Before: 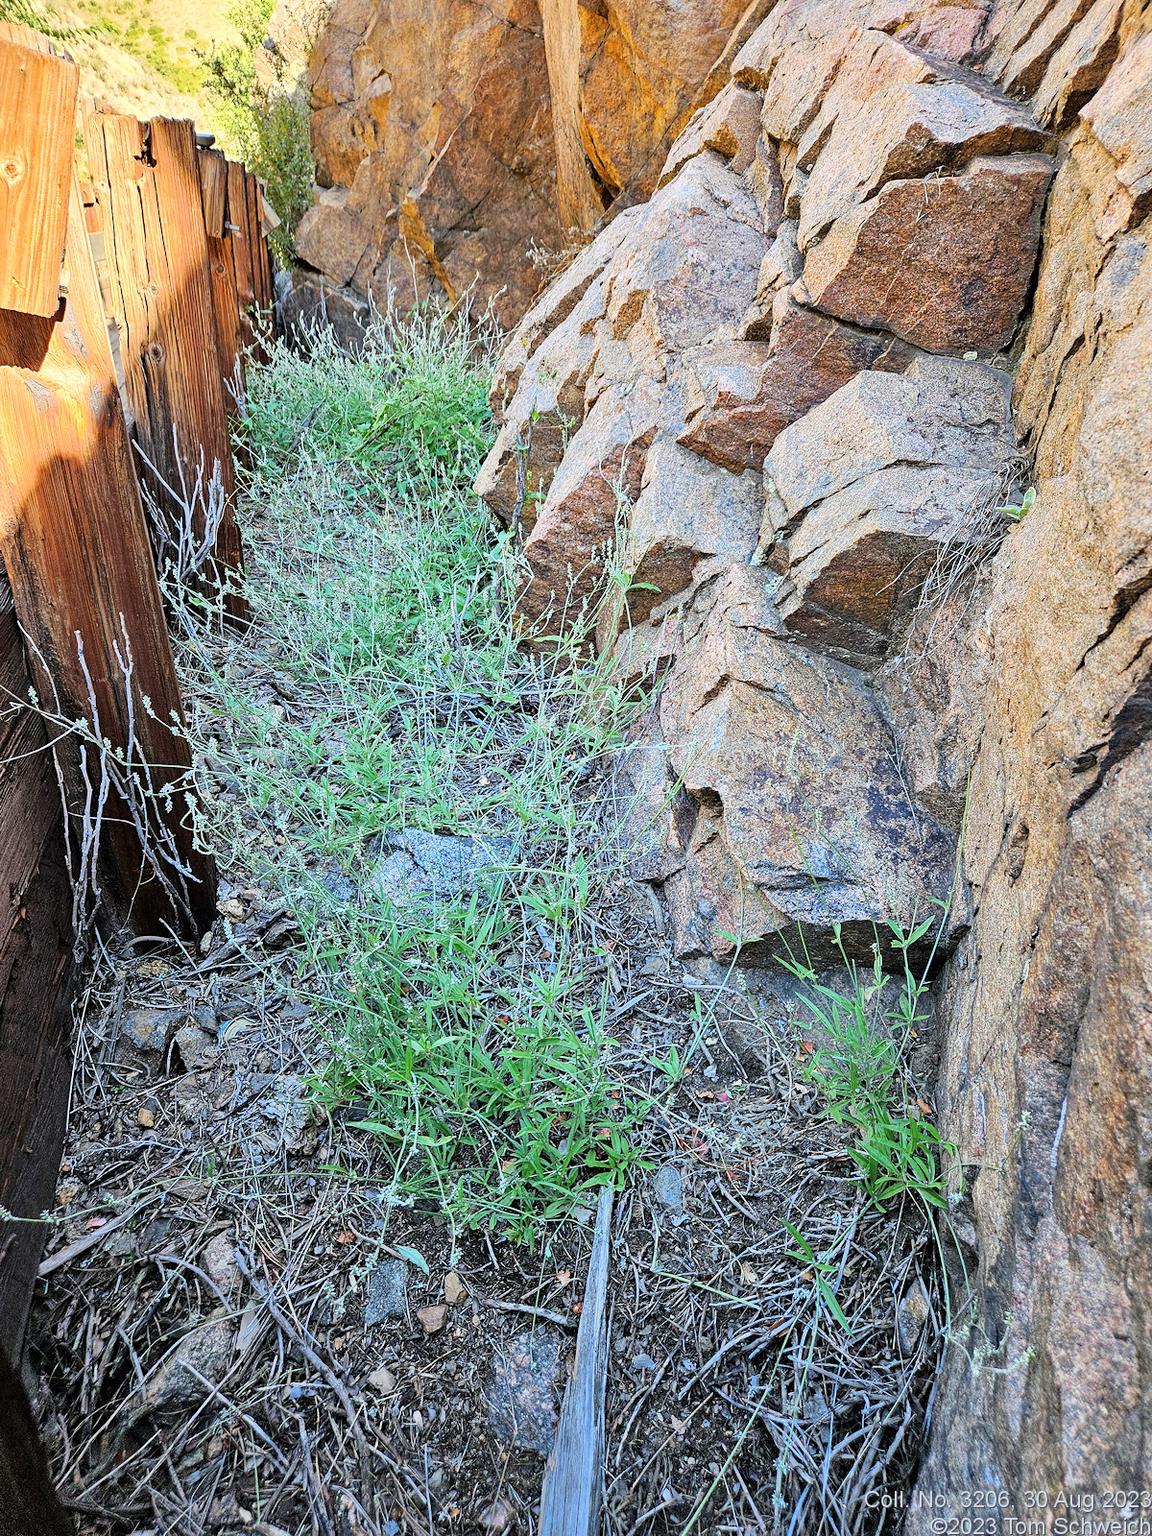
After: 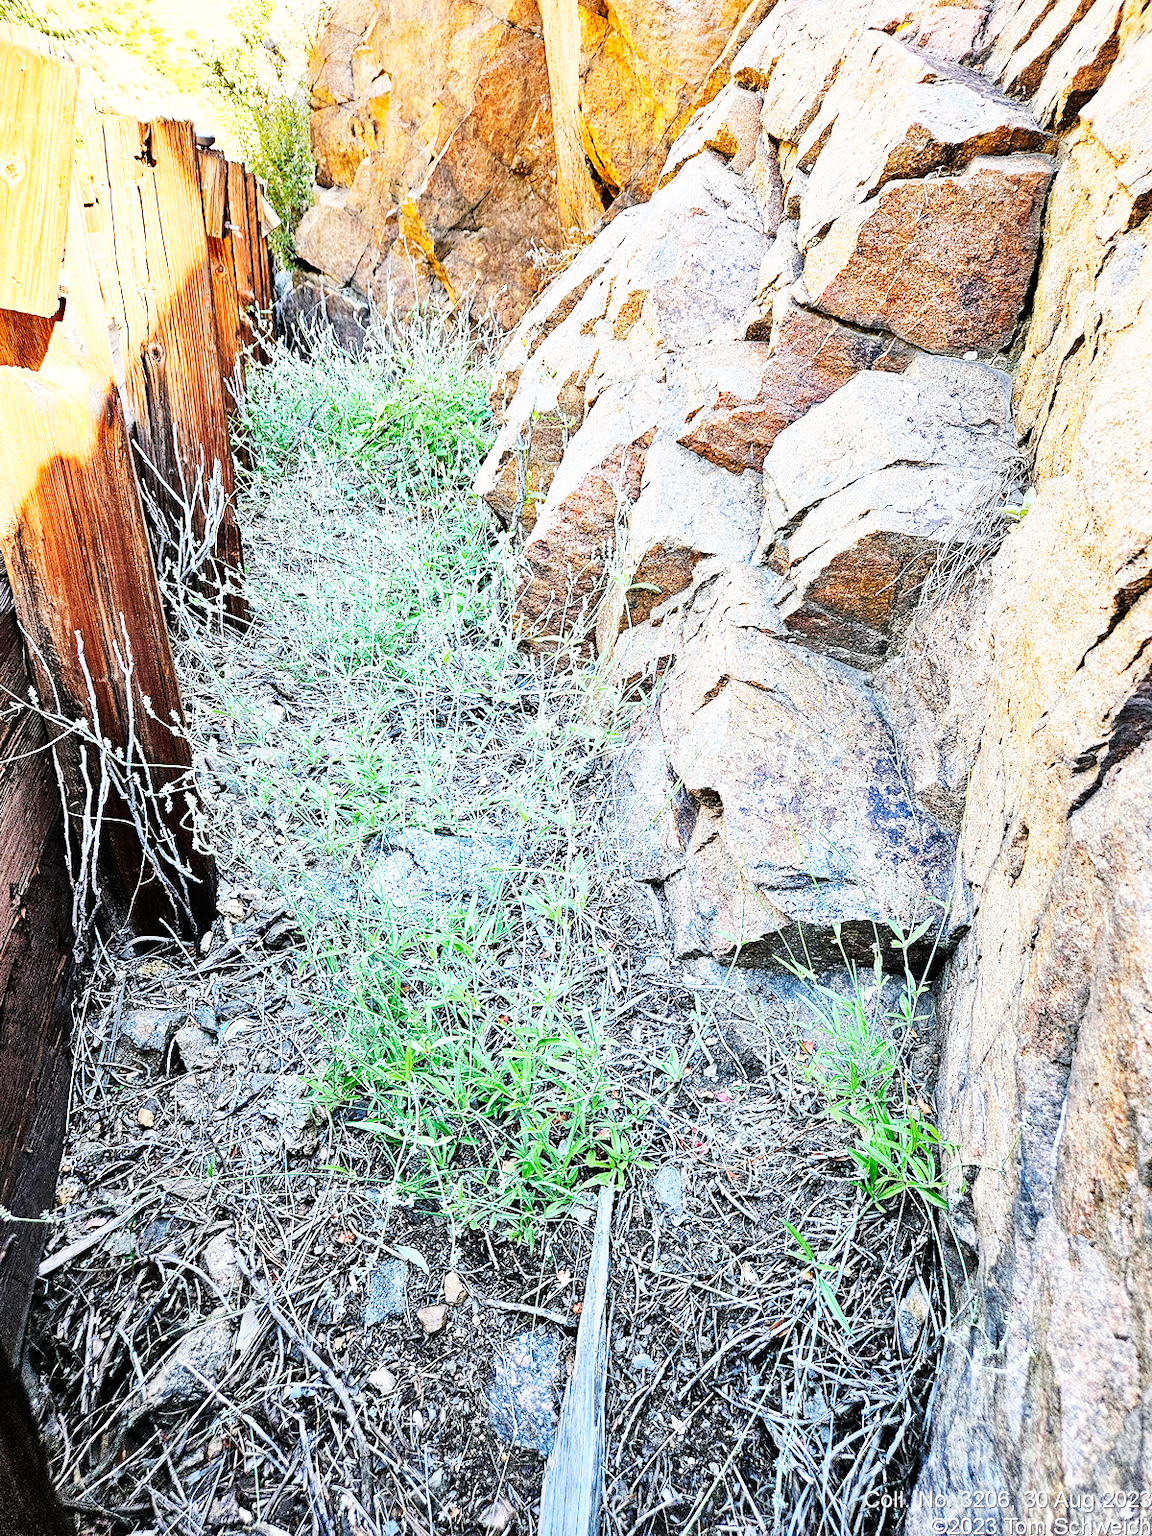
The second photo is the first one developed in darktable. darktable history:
white balance: emerald 1
base curve: curves: ch0 [(0, 0) (0.007, 0.004) (0.027, 0.03) (0.046, 0.07) (0.207, 0.54) (0.442, 0.872) (0.673, 0.972) (1, 1)], preserve colors none
